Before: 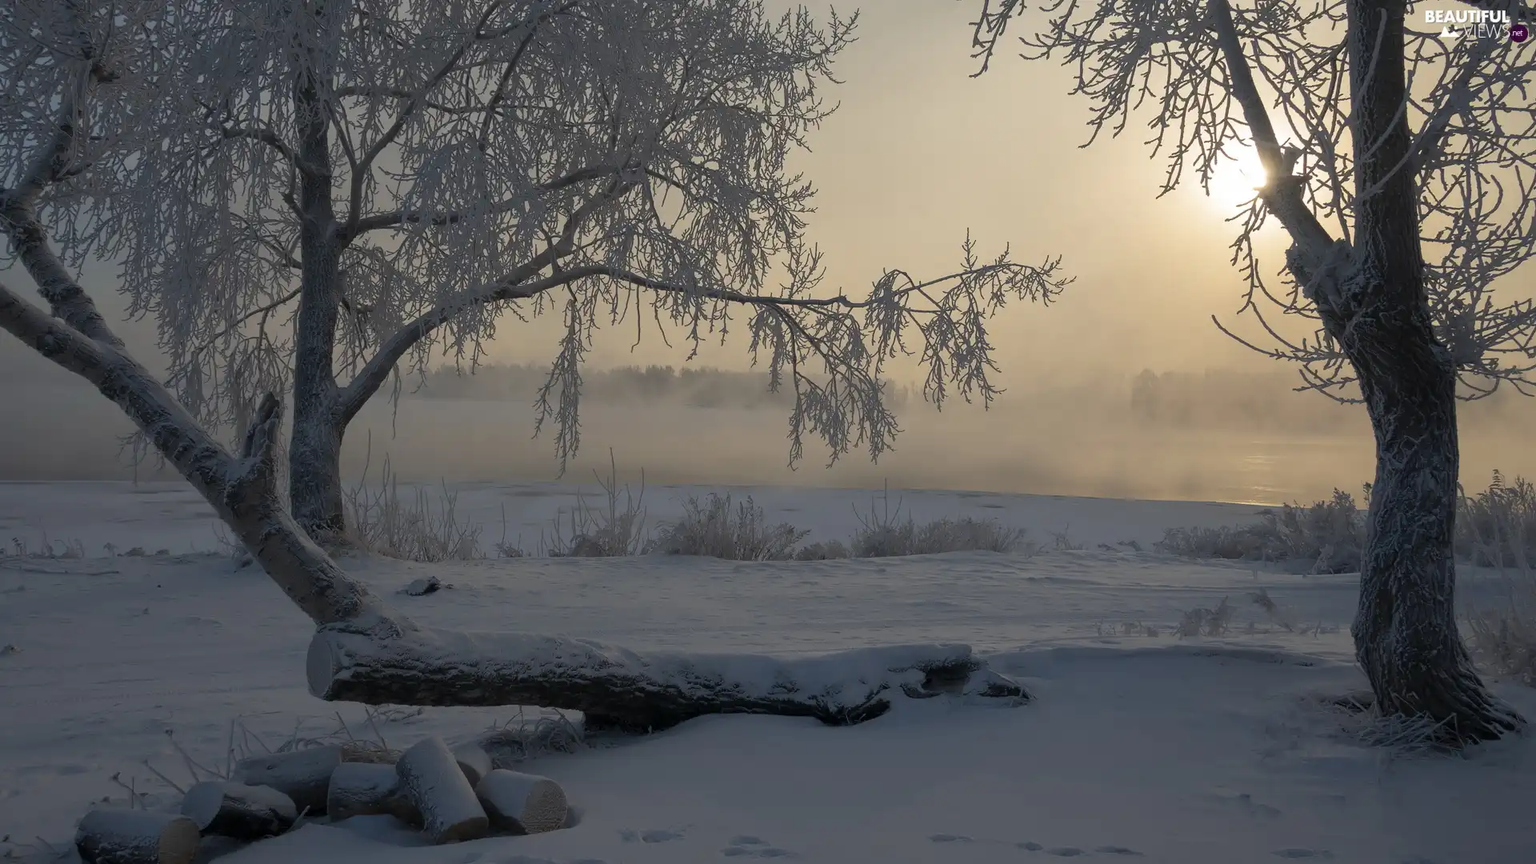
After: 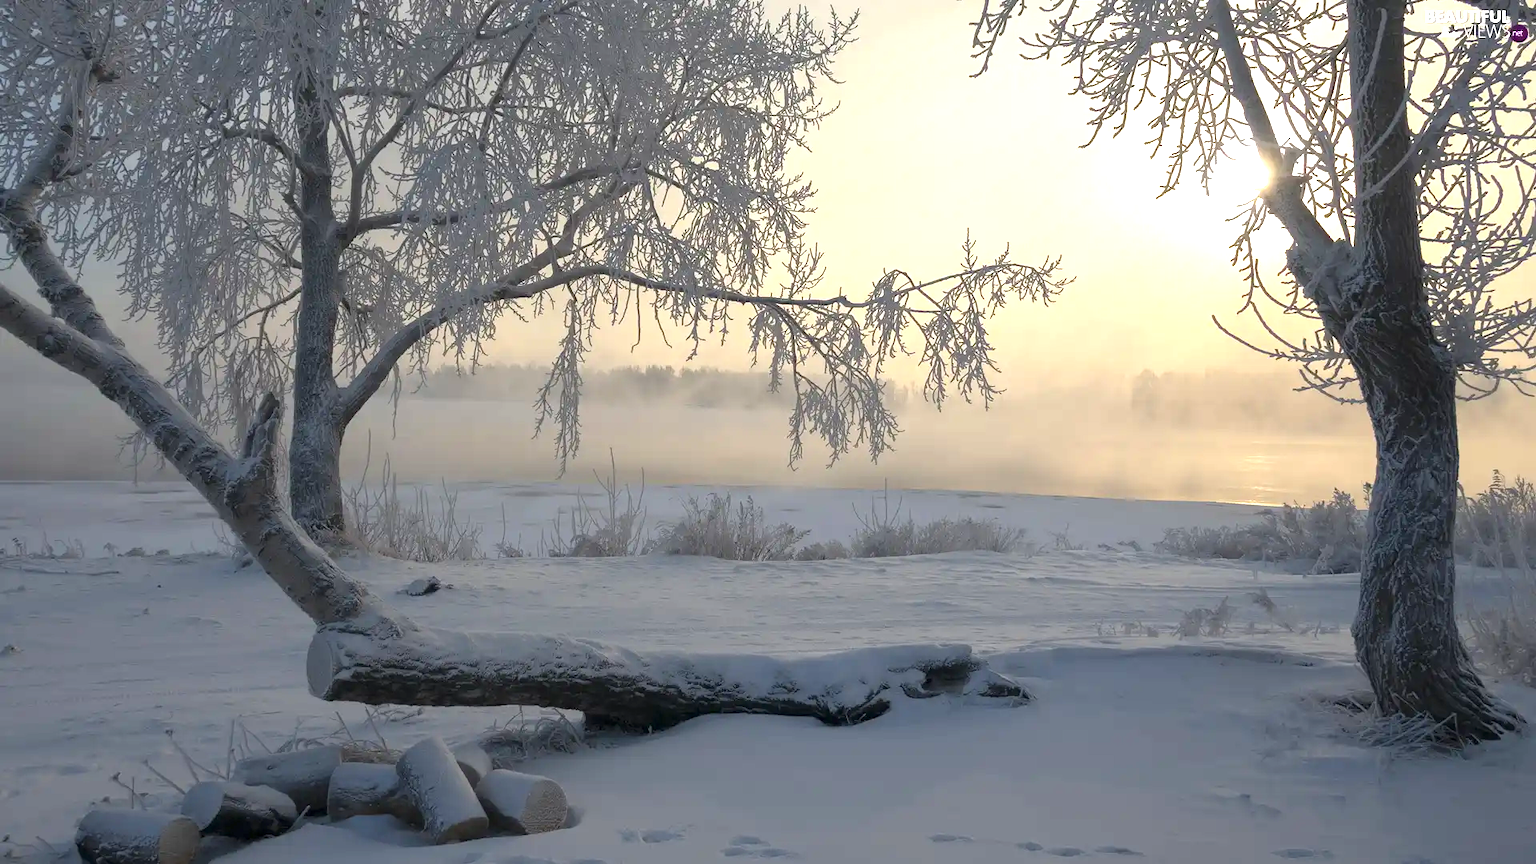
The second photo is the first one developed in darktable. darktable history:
exposure: exposure 1.21 EV, compensate exposure bias true, compensate highlight preservation false
